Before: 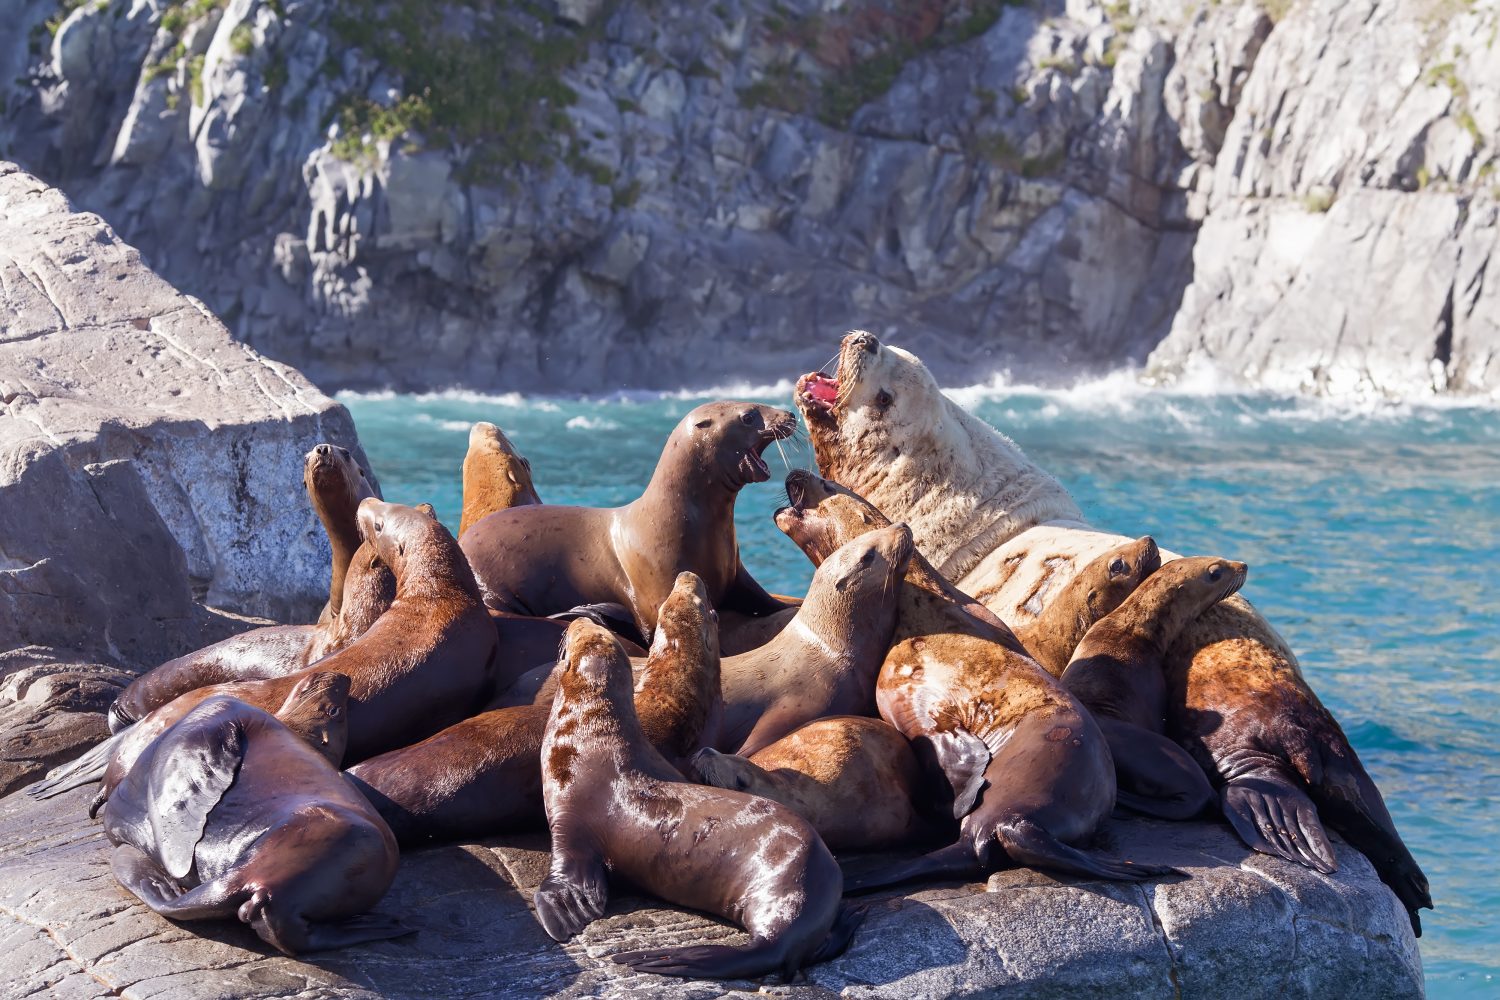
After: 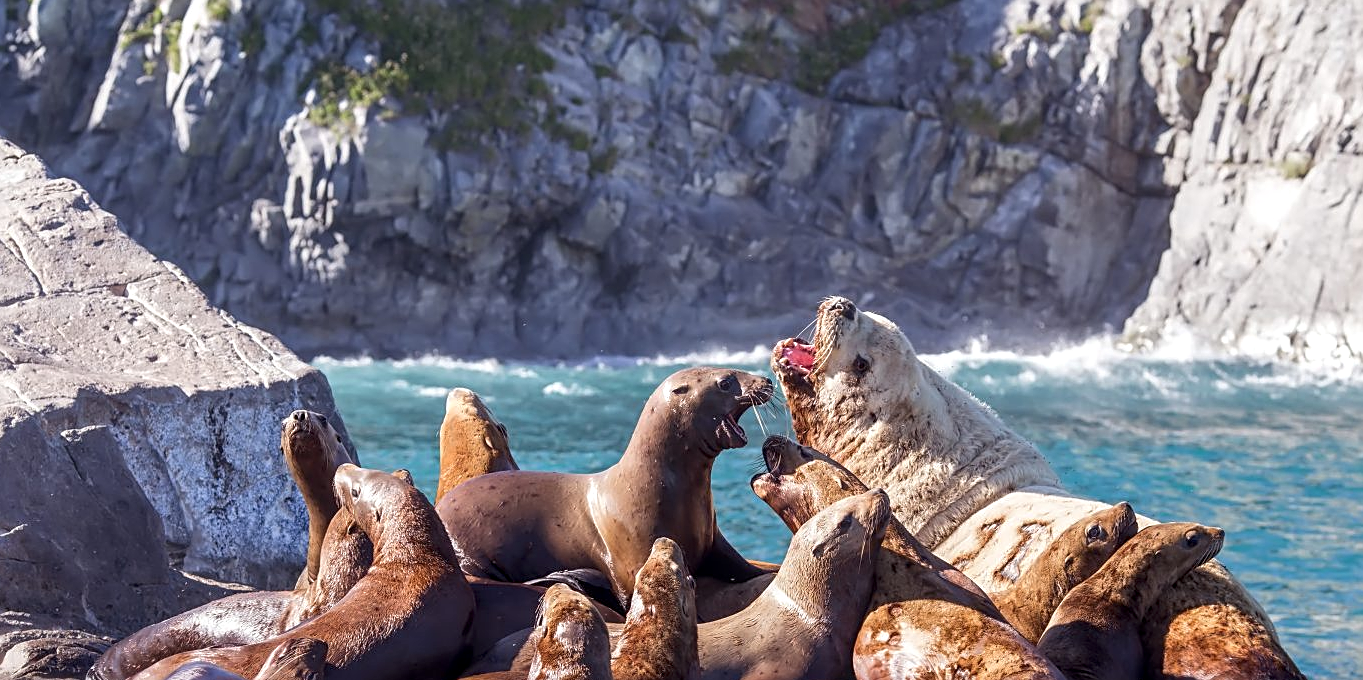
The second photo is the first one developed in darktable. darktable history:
crop: left 1.543%, top 3.437%, right 7.57%, bottom 28.478%
sharpen: on, module defaults
local contrast: detail 130%
